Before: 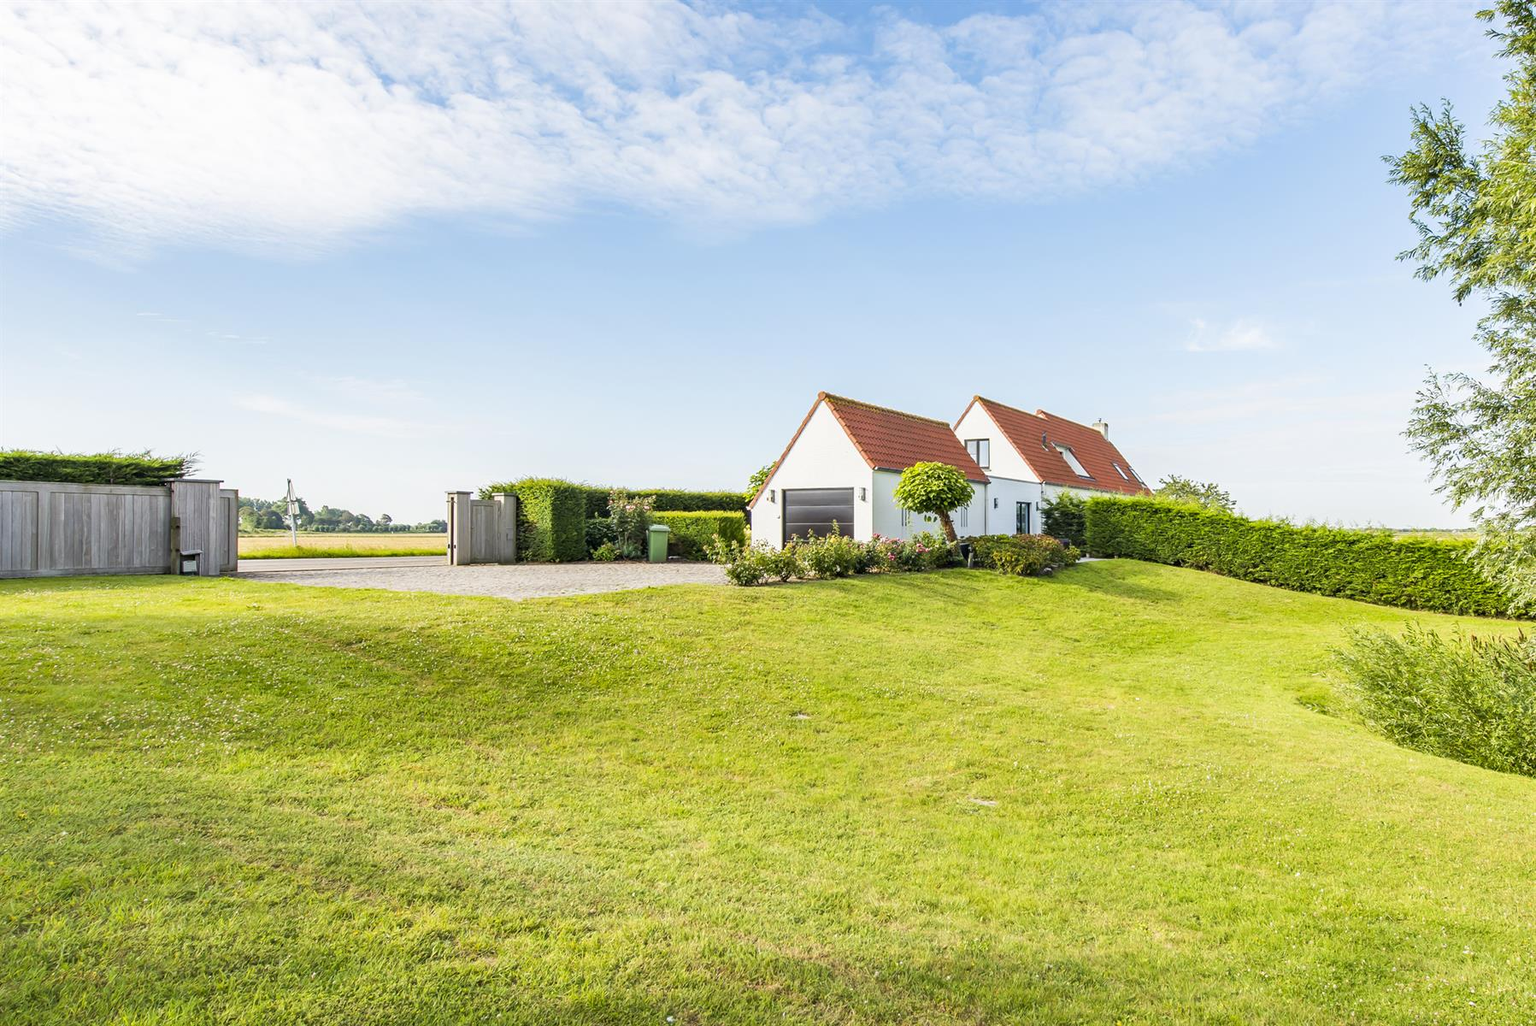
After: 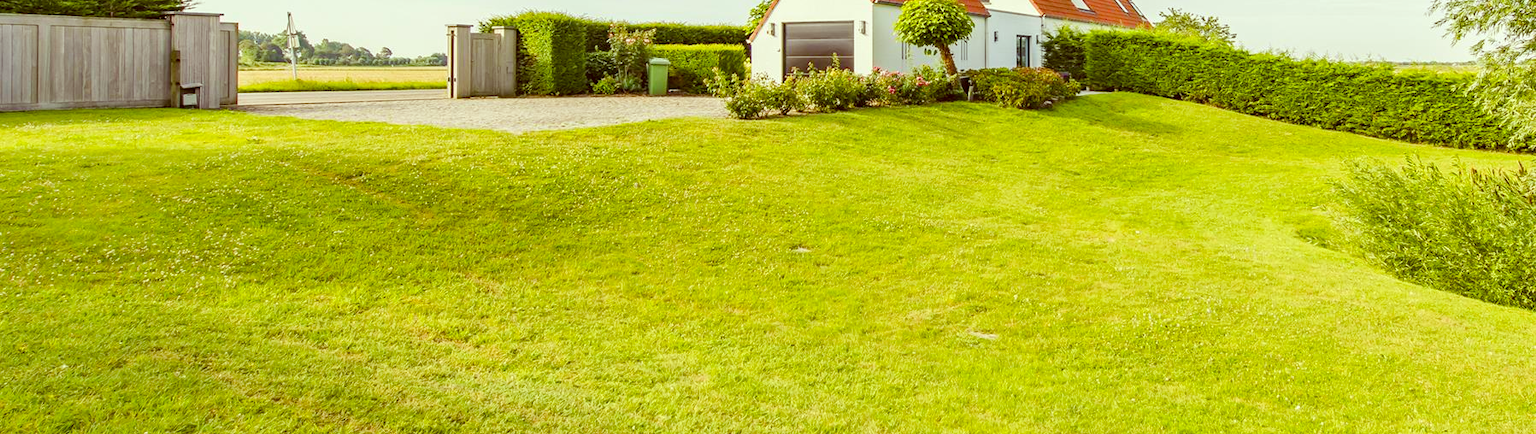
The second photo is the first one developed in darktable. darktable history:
crop: top 45.544%, bottom 12.12%
color correction: highlights a* -6.24, highlights b* 9.42, shadows a* 10.9, shadows b* 23.53
color balance rgb: shadows lift › chroma 3.28%, shadows lift › hue 282°, perceptual saturation grading › global saturation 20%, perceptual saturation grading › highlights -24.808%, perceptual saturation grading › shadows 26.086%, perceptual brilliance grading › mid-tones 10.142%, perceptual brilliance grading › shadows 15.128%, global vibrance 20%
